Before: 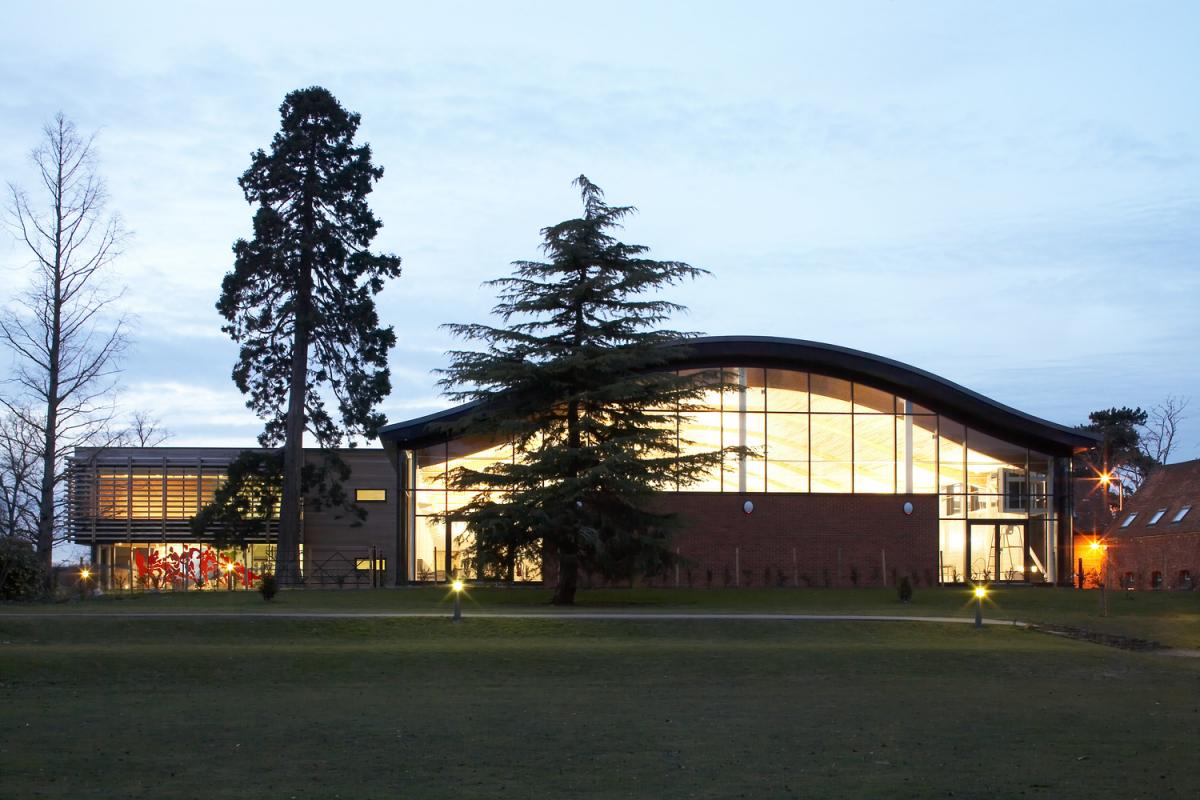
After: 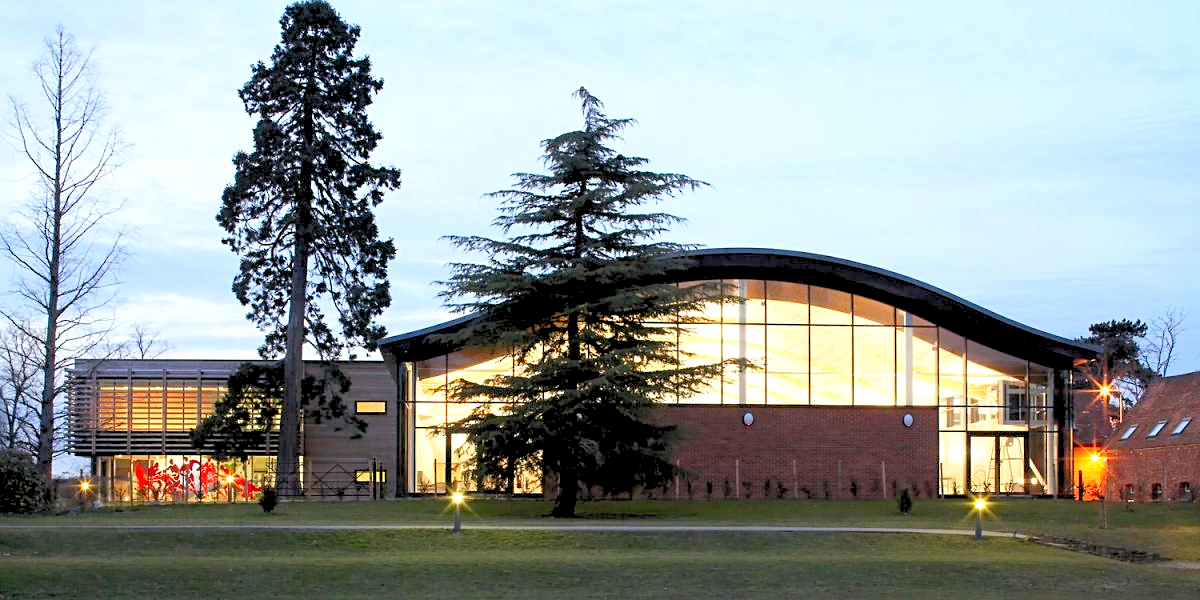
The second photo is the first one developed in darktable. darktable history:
crop: top 11.038%, bottom 13.962%
sharpen: radius 2.529, amount 0.323
levels: levels [0.072, 0.414, 0.976]
local contrast: mode bilateral grid, contrast 10, coarseness 25, detail 110%, midtone range 0.2
